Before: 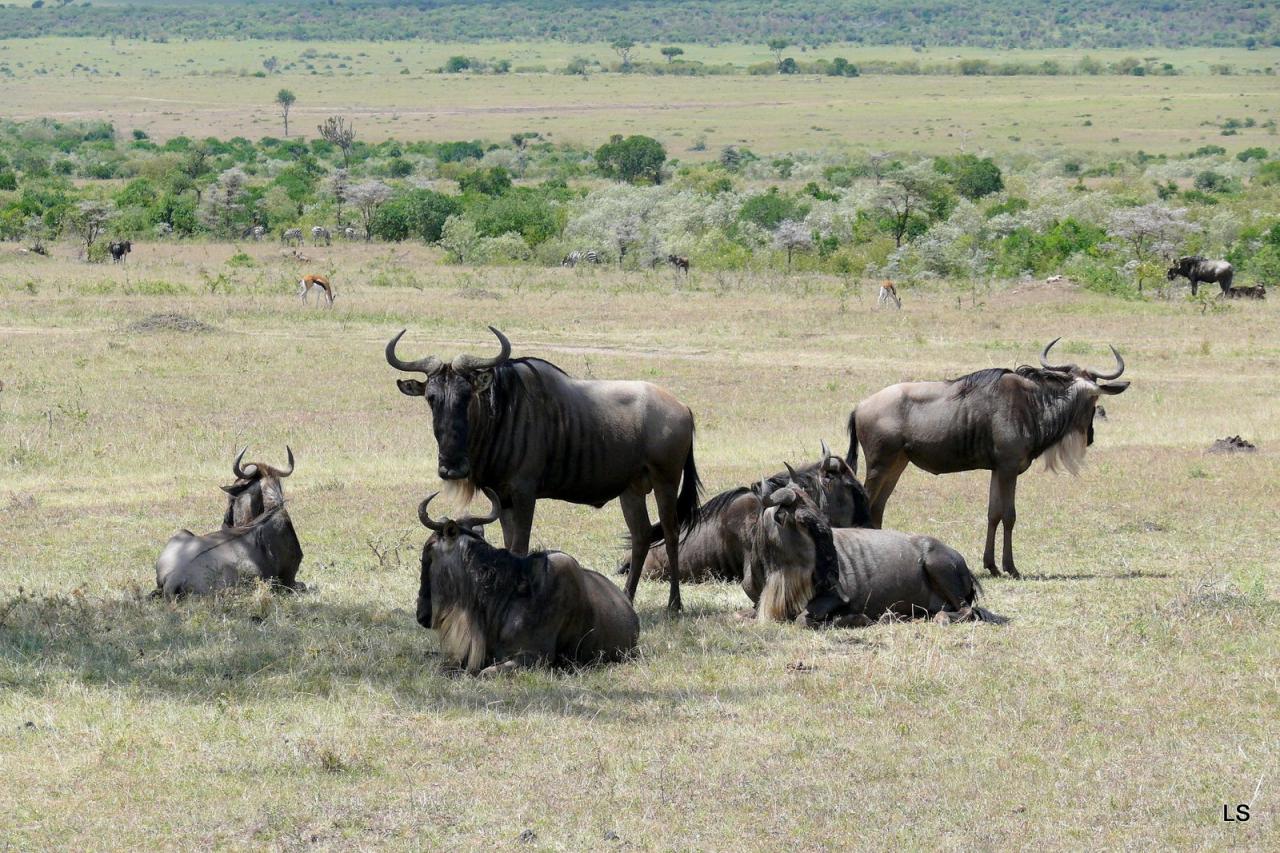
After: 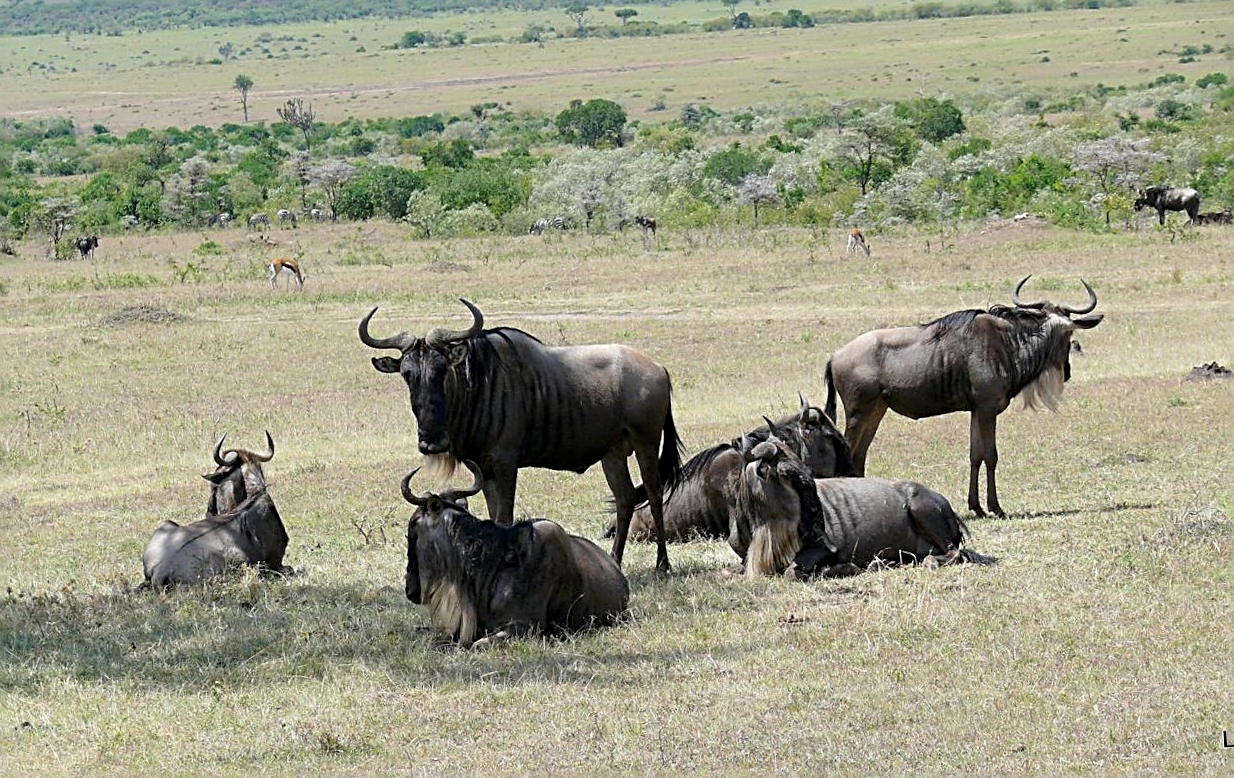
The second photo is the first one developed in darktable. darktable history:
sharpen: radius 2.584, amount 0.688
rotate and perspective: rotation -3.52°, crop left 0.036, crop right 0.964, crop top 0.081, crop bottom 0.919
